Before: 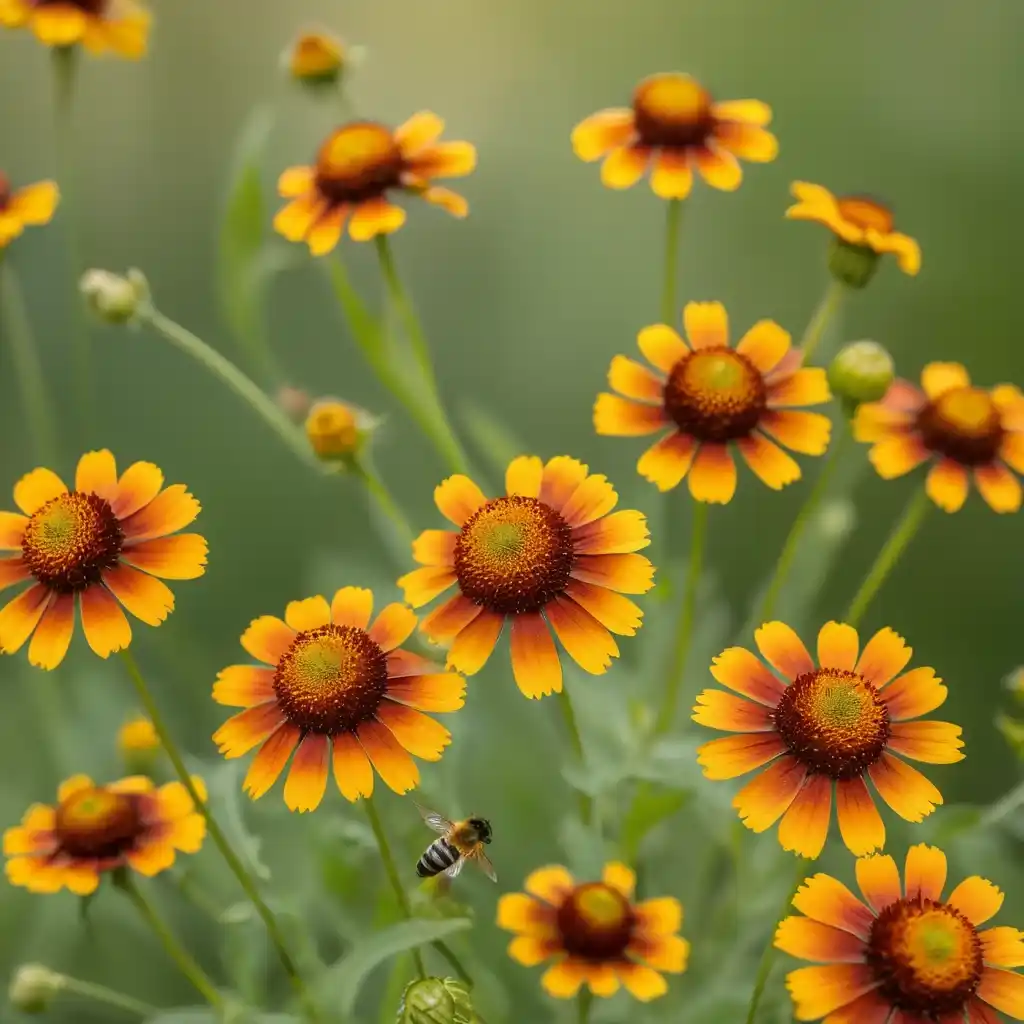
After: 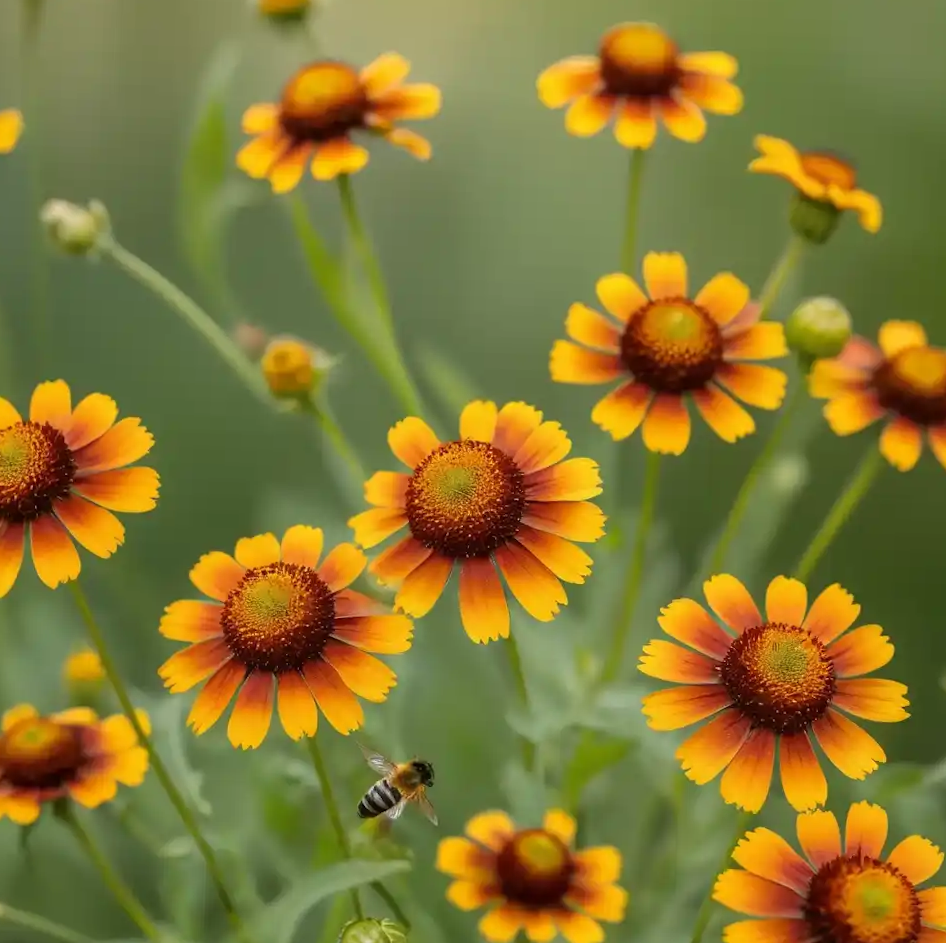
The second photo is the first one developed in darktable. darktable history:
crop and rotate: angle -1.91°, left 3.165%, top 4.049%, right 1.386%, bottom 0.767%
